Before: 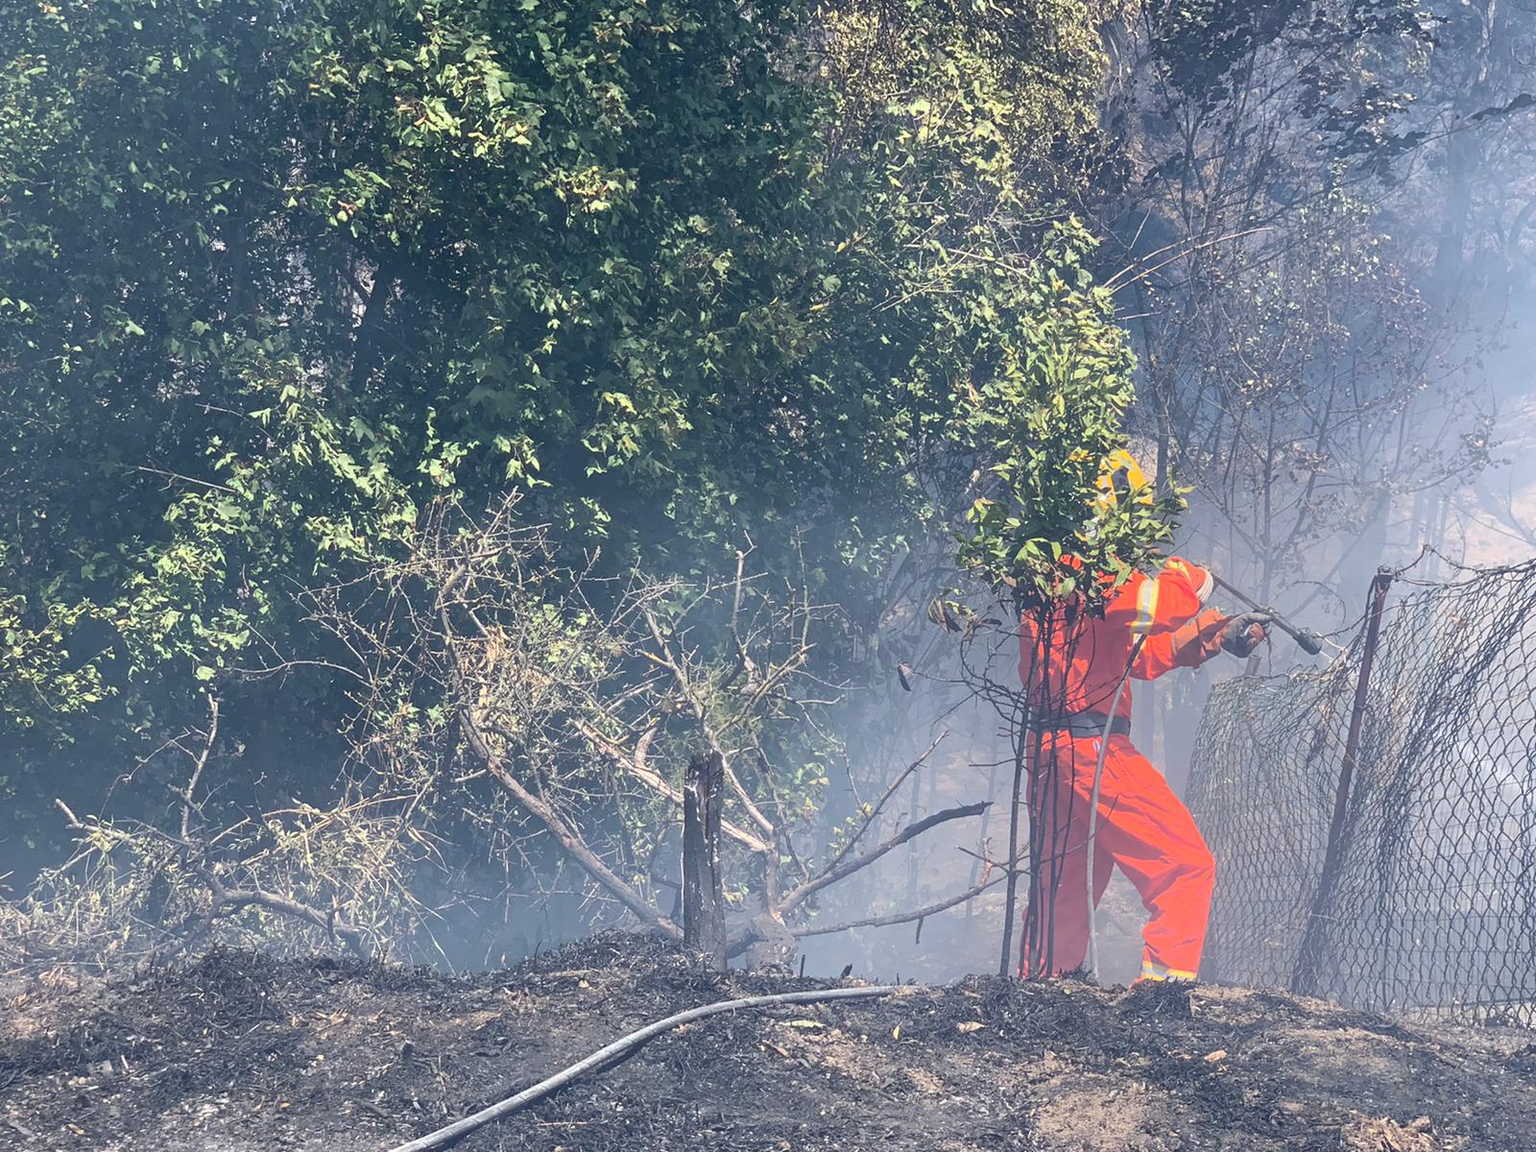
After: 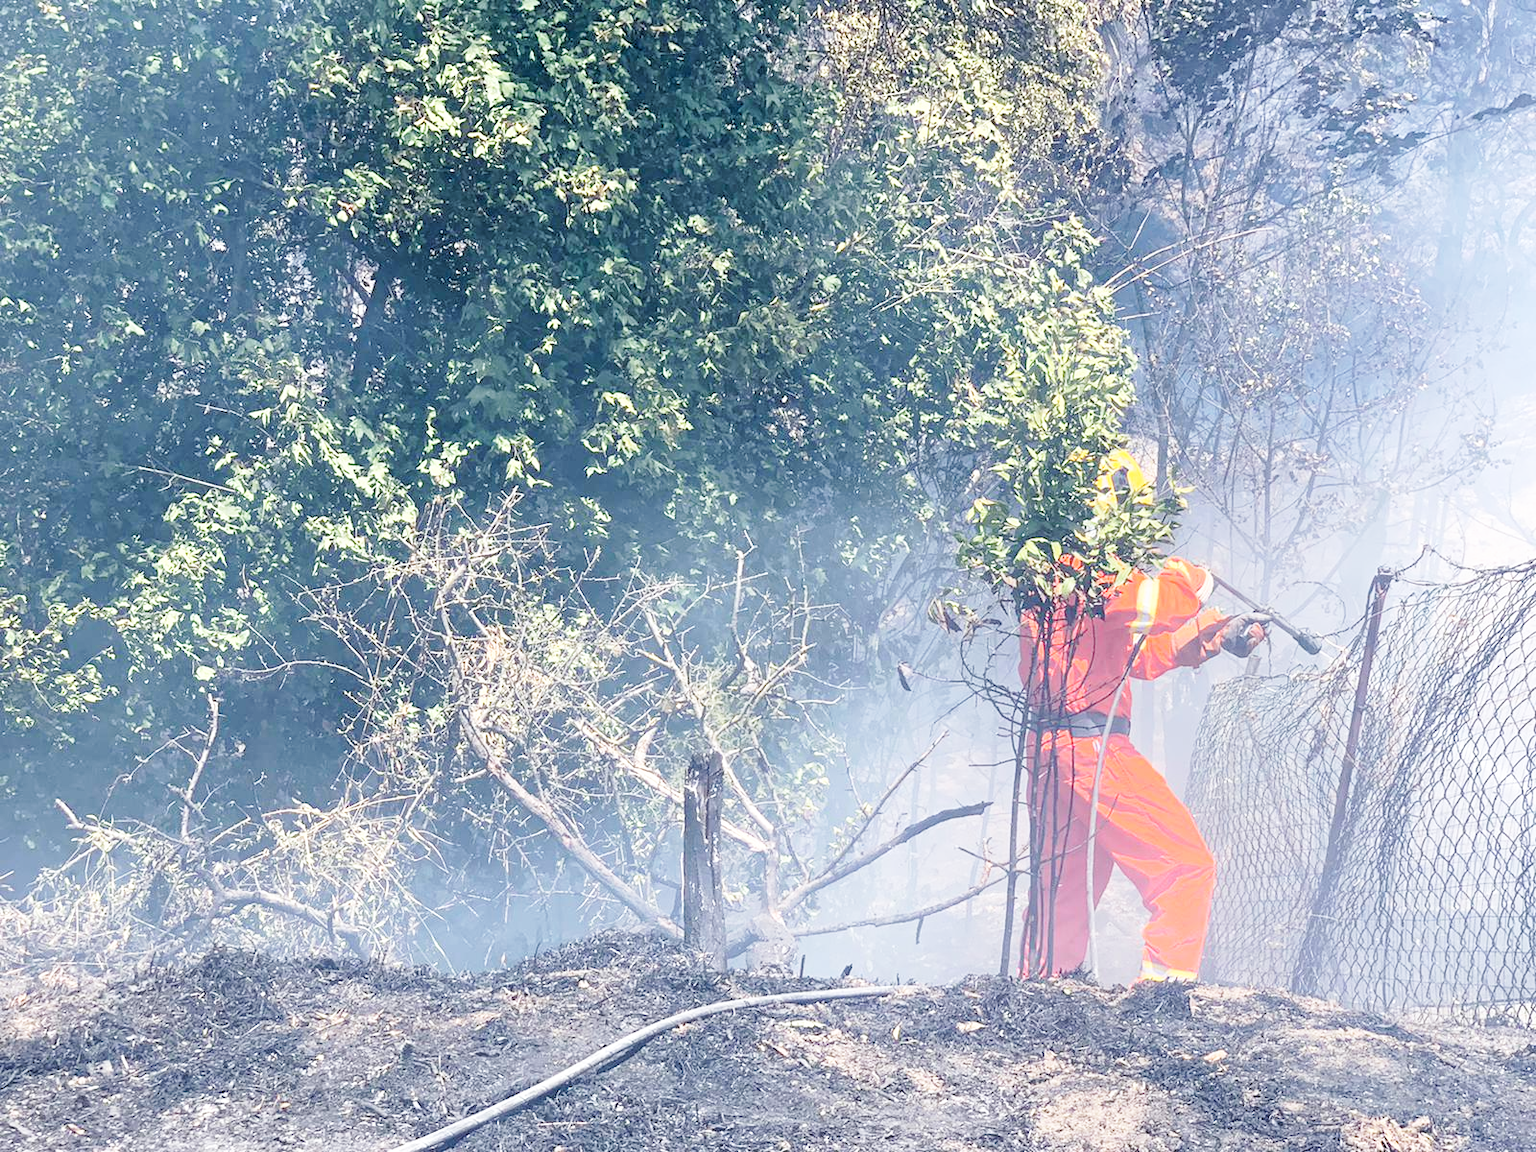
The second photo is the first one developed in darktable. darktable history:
rgb levels: levels [[0.013, 0.434, 0.89], [0, 0.5, 1], [0, 0.5, 1]]
base curve: curves: ch0 [(0, 0) (0.005, 0.002) (0.15, 0.3) (0.4, 0.7) (0.75, 0.95) (1, 1)], preserve colors none
